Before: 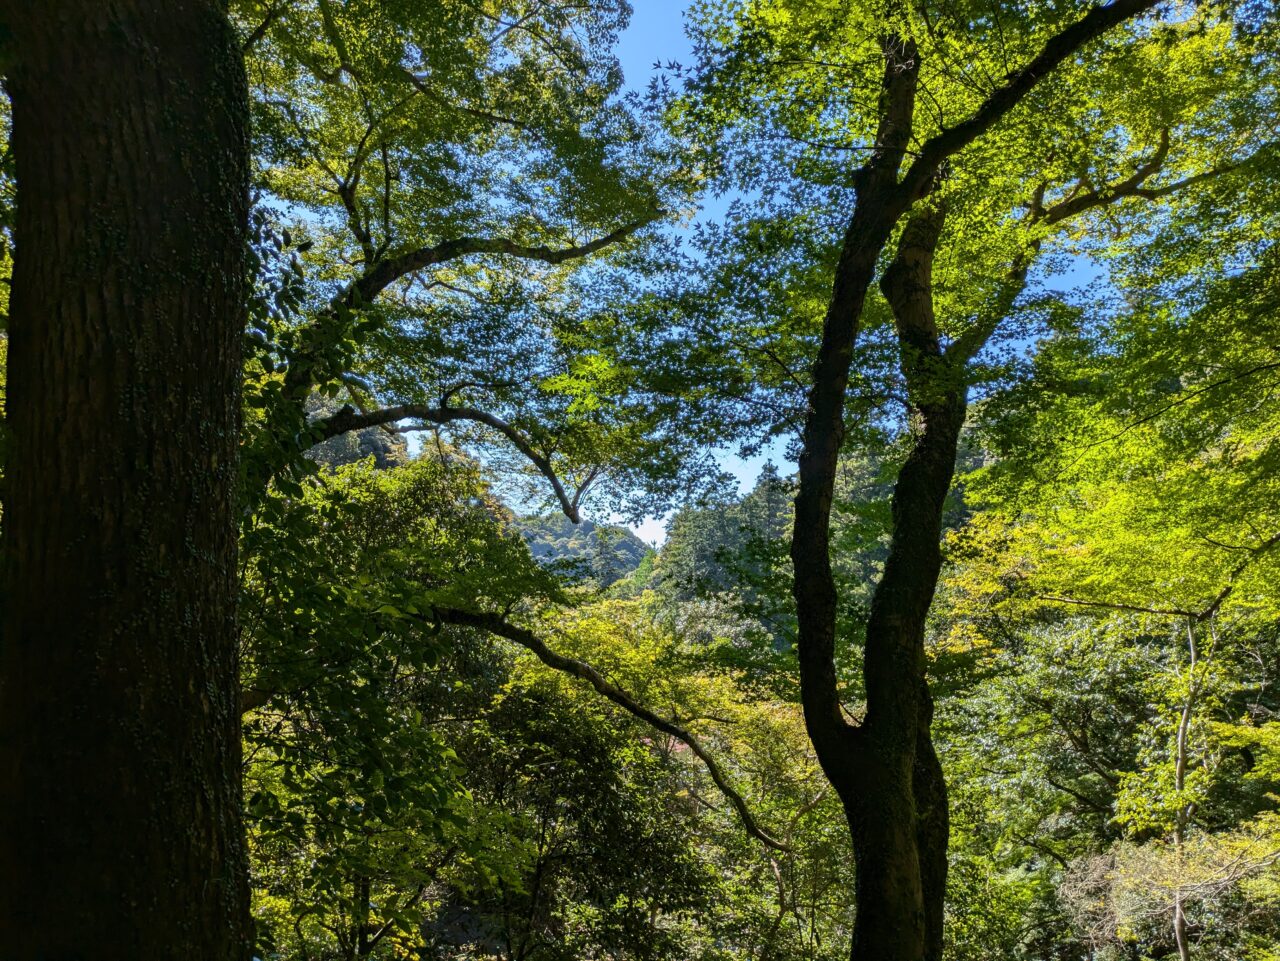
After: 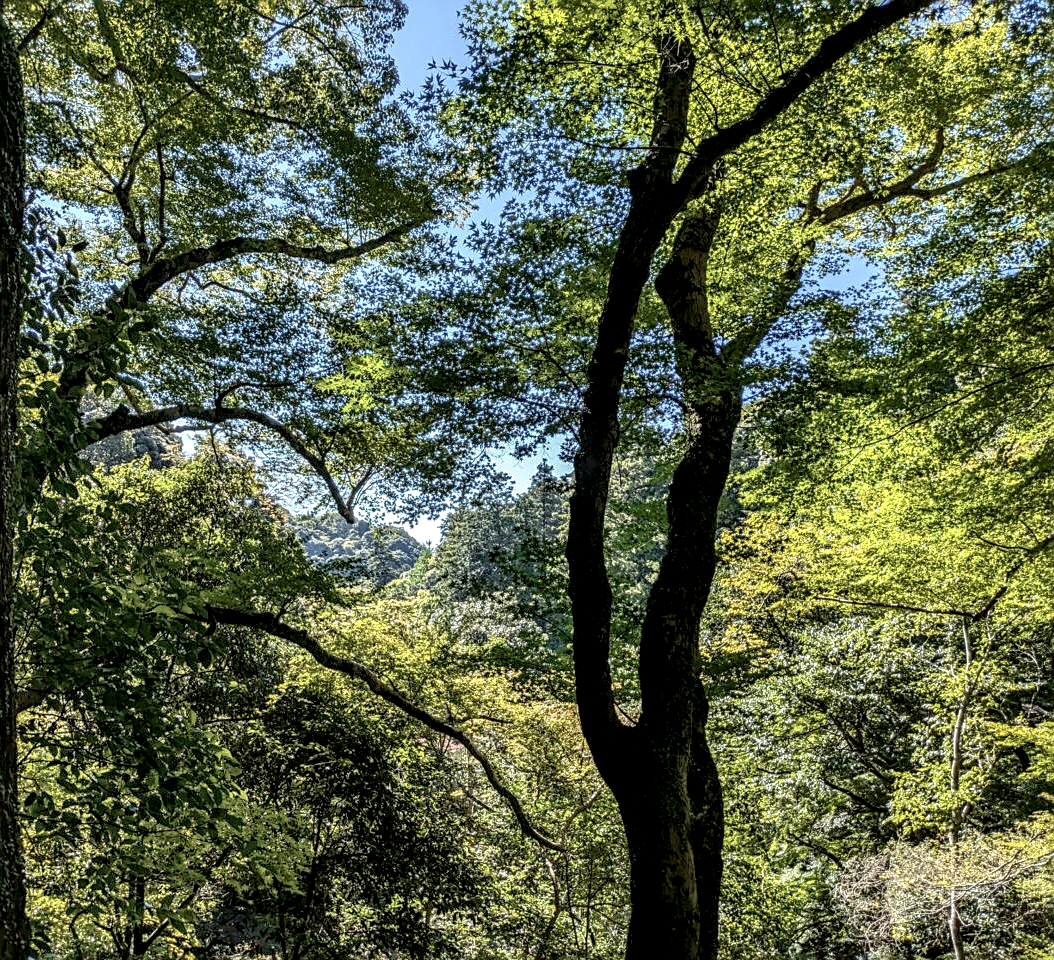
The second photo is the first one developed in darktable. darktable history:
sharpen: on, module defaults
local contrast: highlights 19%, detail 186%
contrast brightness saturation: contrast 0.06, brightness -0.01, saturation -0.23
shadows and highlights: on, module defaults
crop: left 17.582%, bottom 0.031%
